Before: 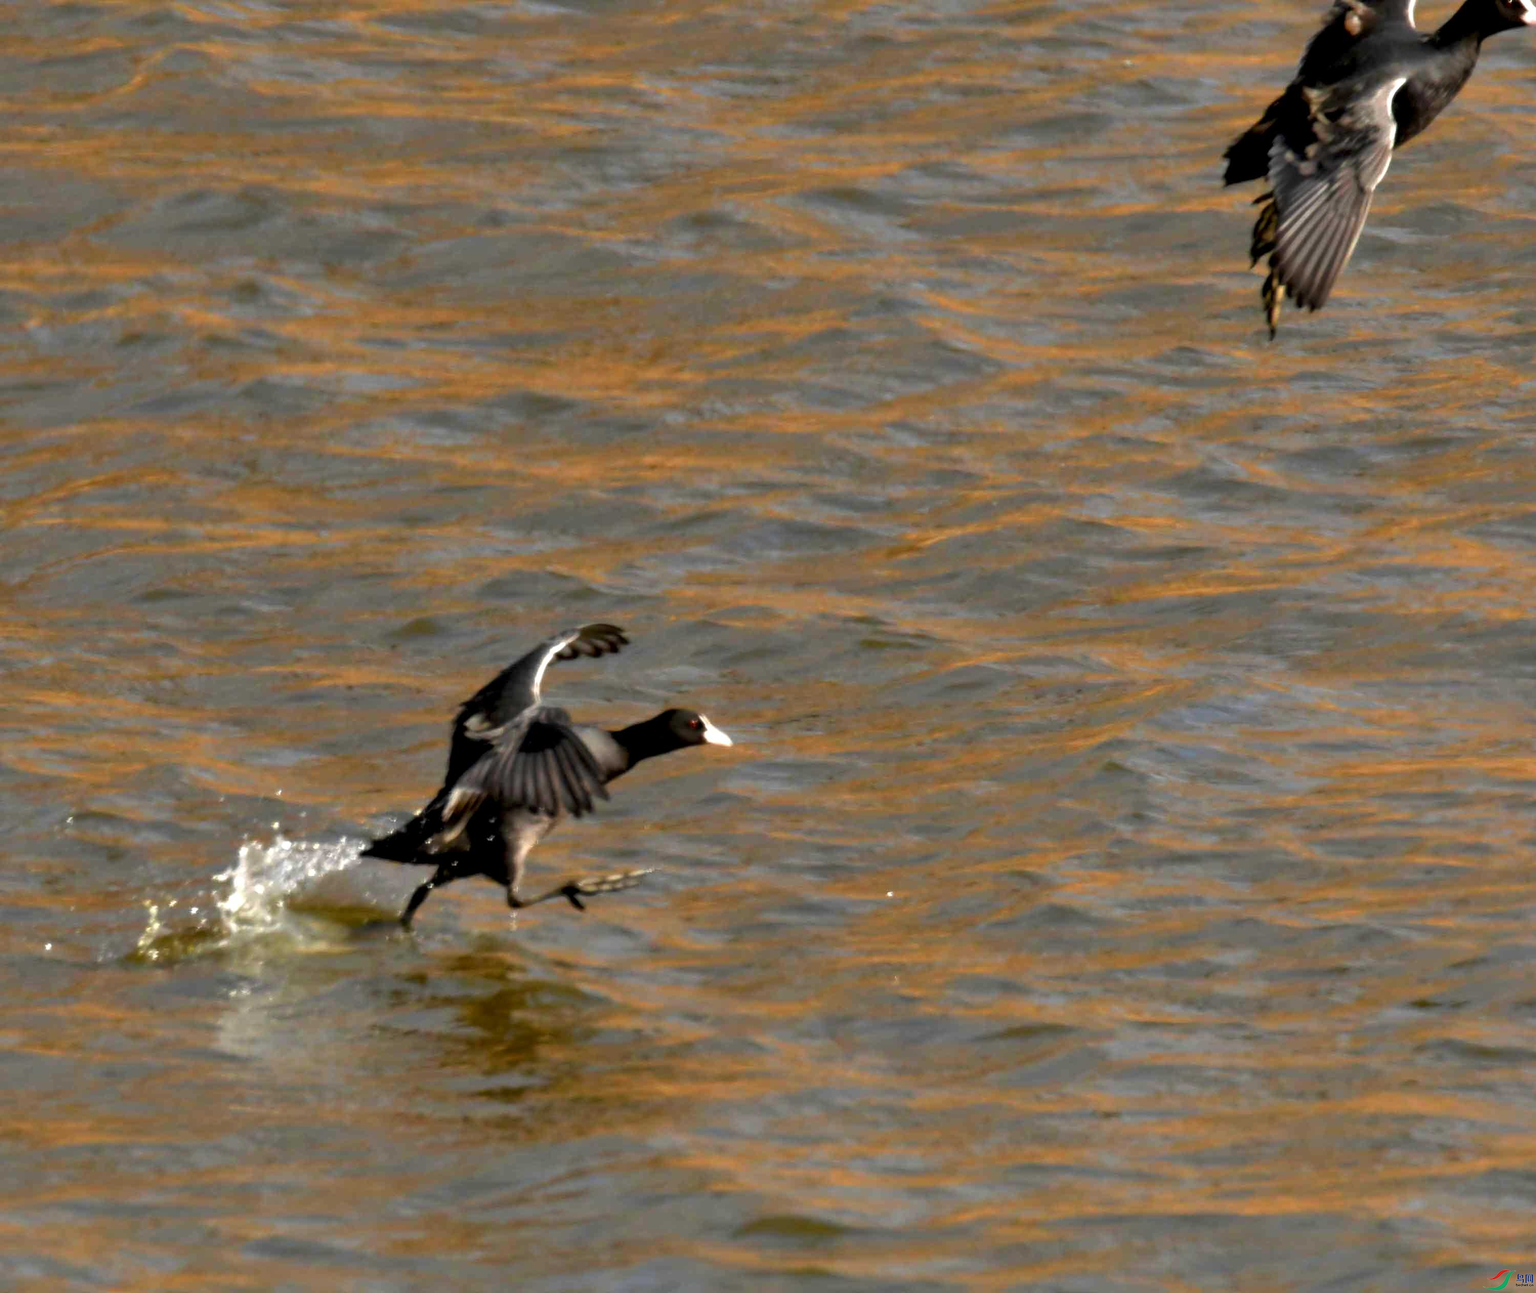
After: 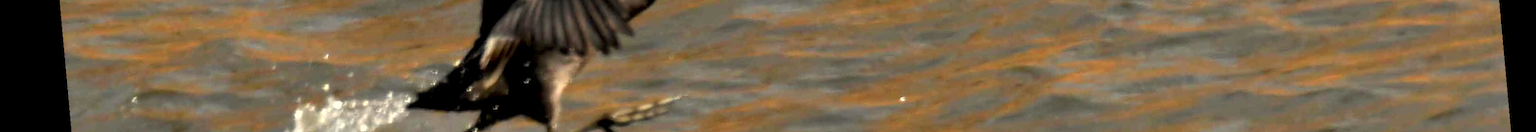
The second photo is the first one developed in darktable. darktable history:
crop and rotate: top 59.084%, bottom 30.916%
rotate and perspective: rotation -5.2°, automatic cropping off
white balance: red 1.029, blue 0.92
